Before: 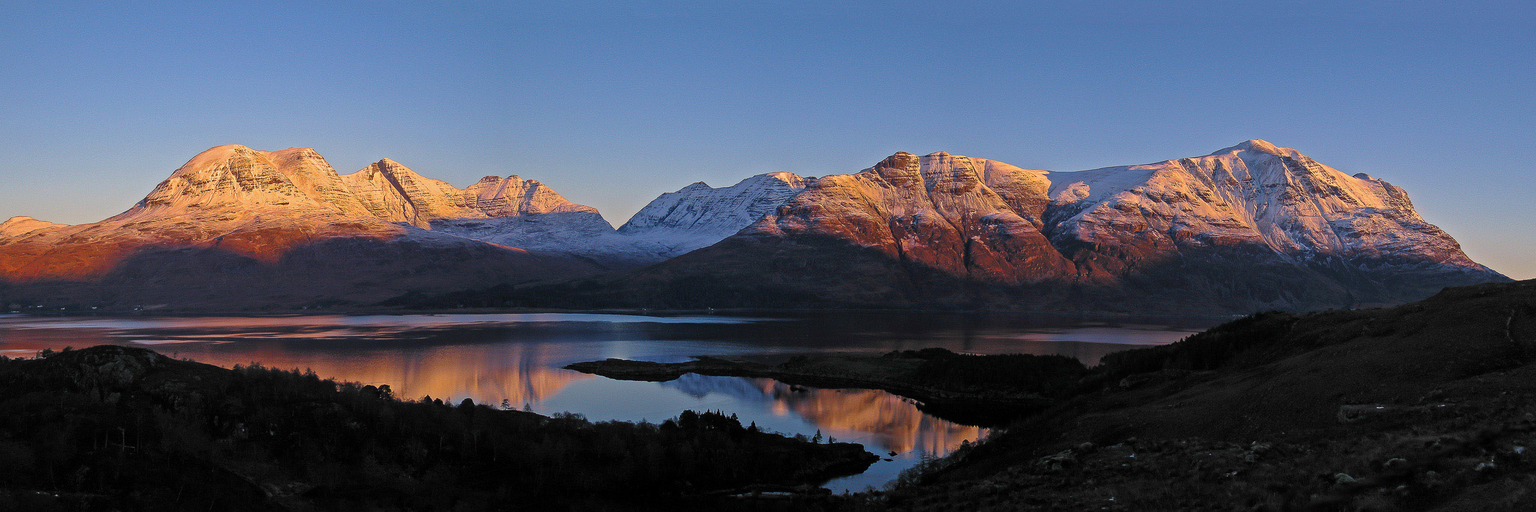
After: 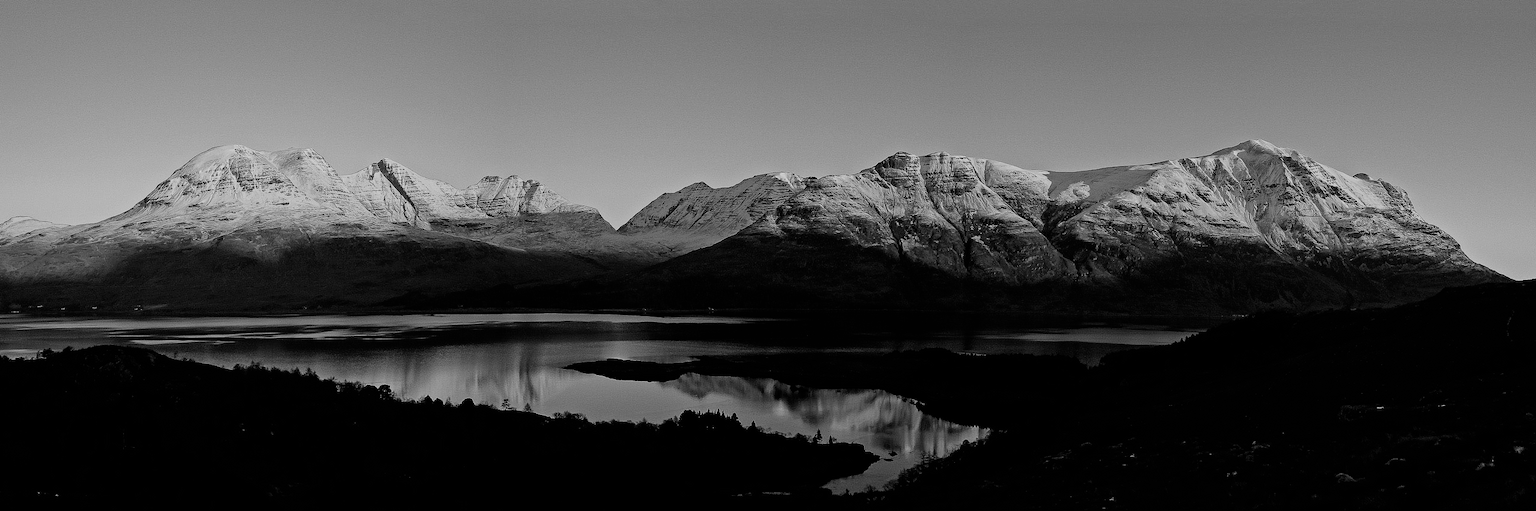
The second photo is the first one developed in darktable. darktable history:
monochrome: a 16.01, b -2.65, highlights 0.52
exposure: exposure -0.021 EV, compensate highlight preservation false
filmic rgb: black relative exposure -5 EV, hardness 2.88, contrast 1.3, highlights saturation mix -30%
